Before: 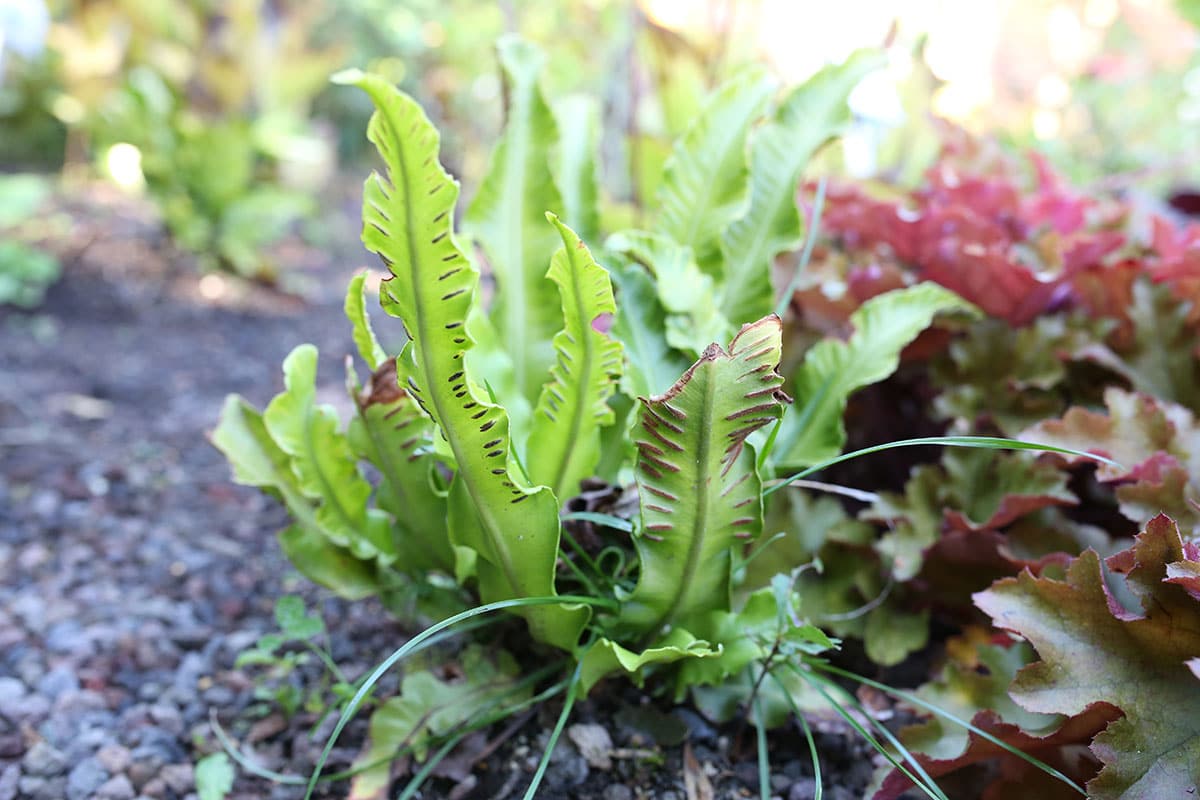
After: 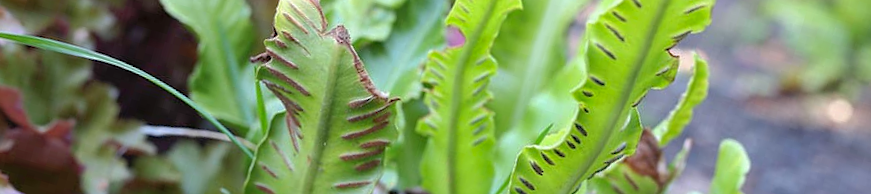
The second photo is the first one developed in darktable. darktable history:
shadows and highlights: on, module defaults
crop and rotate: angle 16.12°, top 30.835%, bottom 35.653%
